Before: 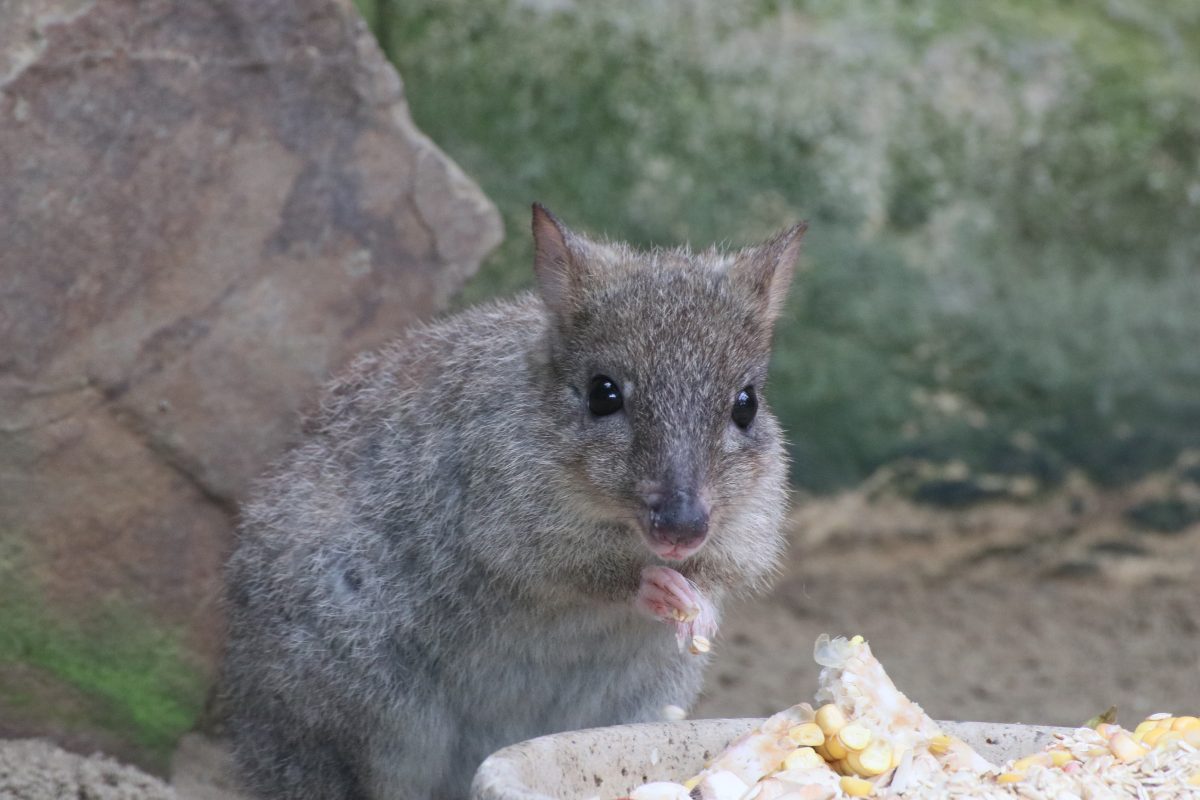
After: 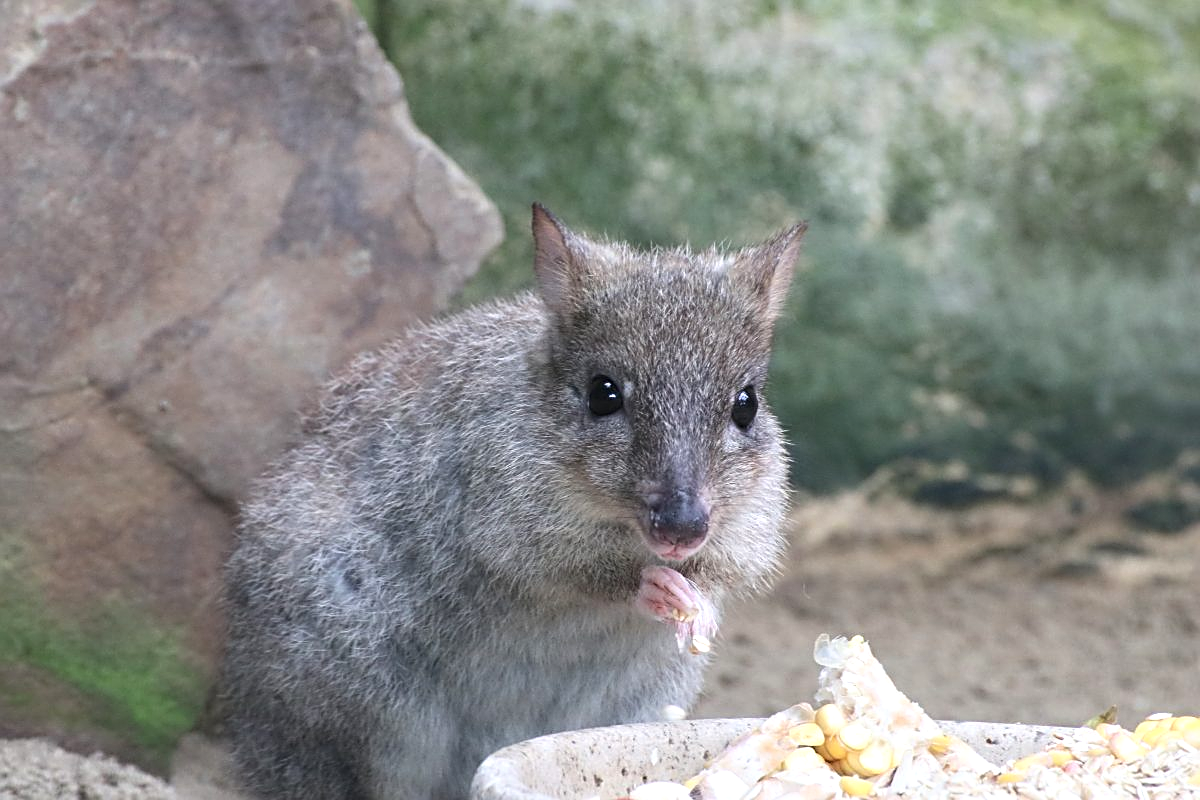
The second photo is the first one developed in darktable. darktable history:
sharpen: amount 0.599
tone equalizer: -8 EV 0.022 EV, -7 EV -0.007 EV, -6 EV 0.015 EV, -5 EV 0.032 EV, -4 EV 0.255 EV, -3 EV 0.668 EV, -2 EV 0.576 EV, -1 EV 0.183 EV, +0 EV 0.042 EV, smoothing diameter 2.06%, edges refinement/feathering 22.14, mask exposure compensation -1.57 EV, filter diffusion 5
